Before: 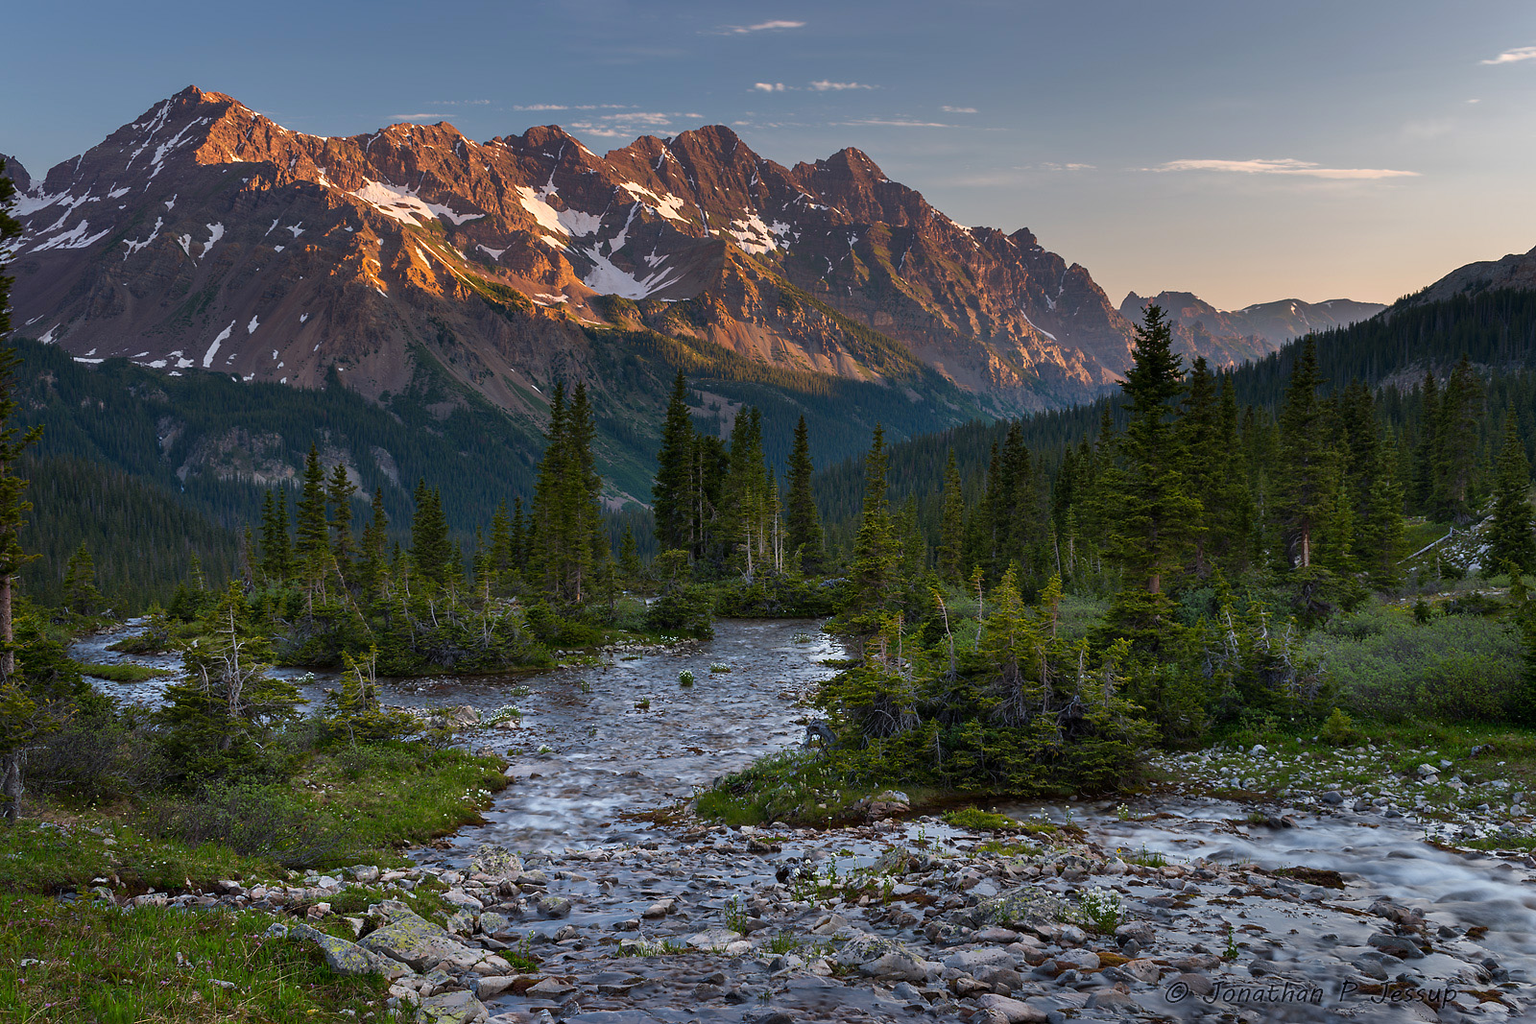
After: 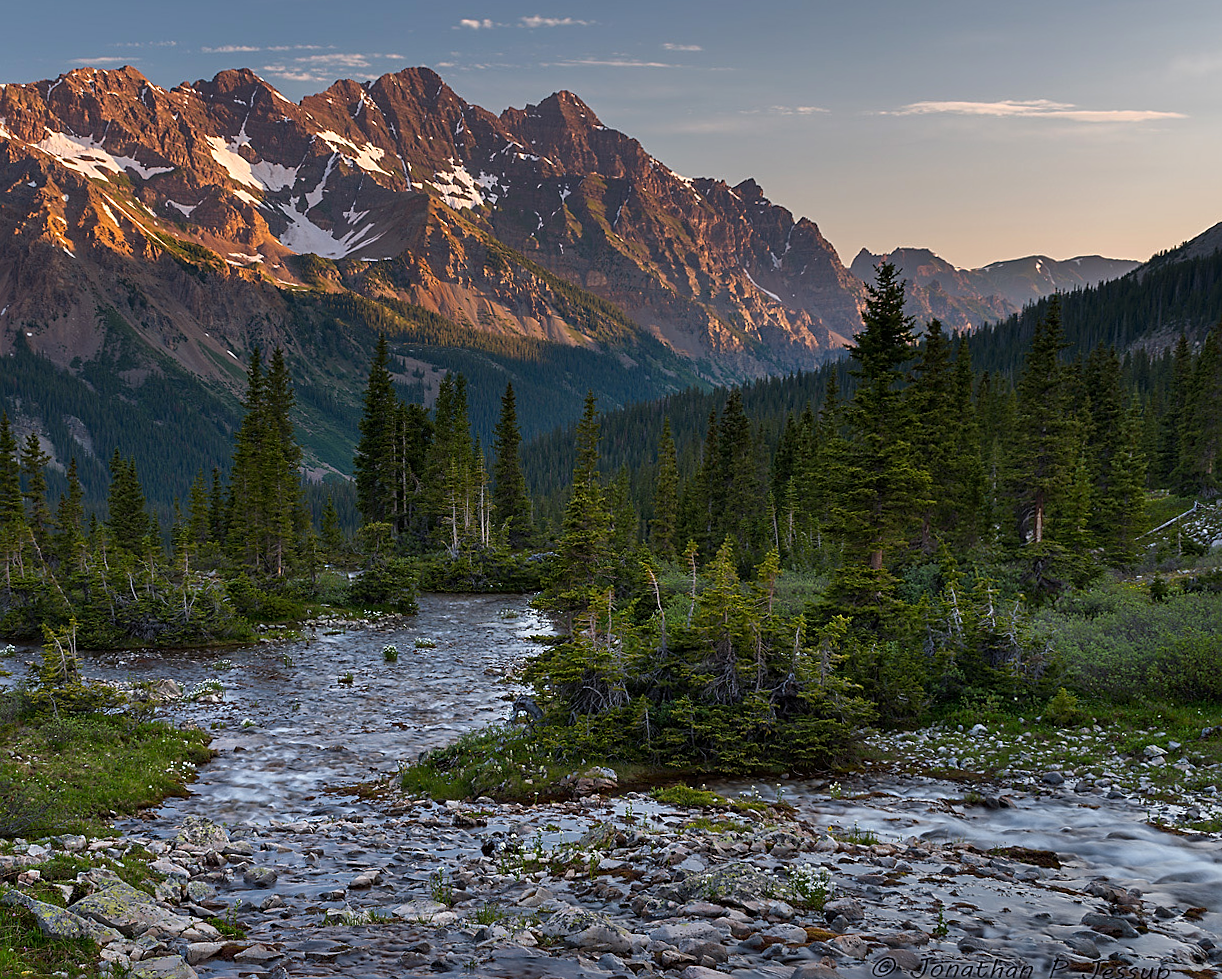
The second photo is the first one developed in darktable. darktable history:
sharpen: on, module defaults
exposure: compensate exposure bias true, compensate highlight preservation false
rotate and perspective: rotation 0.074°, lens shift (vertical) 0.096, lens shift (horizontal) -0.041, crop left 0.043, crop right 0.952, crop top 0.024, crop bottom 0.979
tone equalizer: on, module defaults
crop and rotate: left 17.959%, top 5.771%, right 1.742%
